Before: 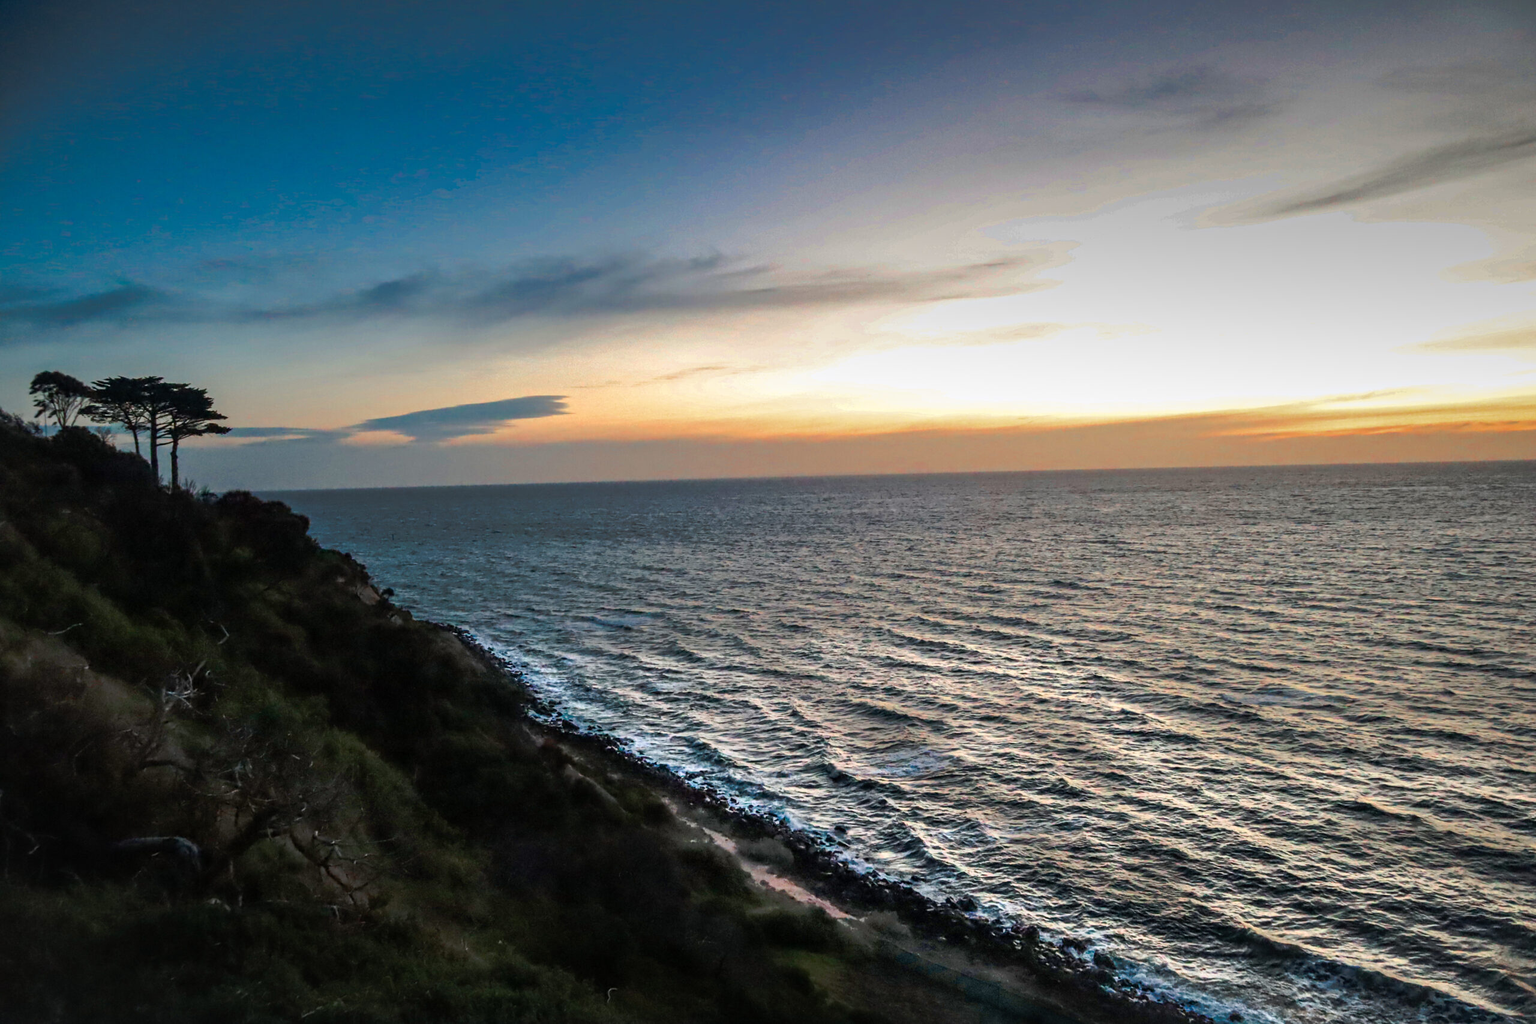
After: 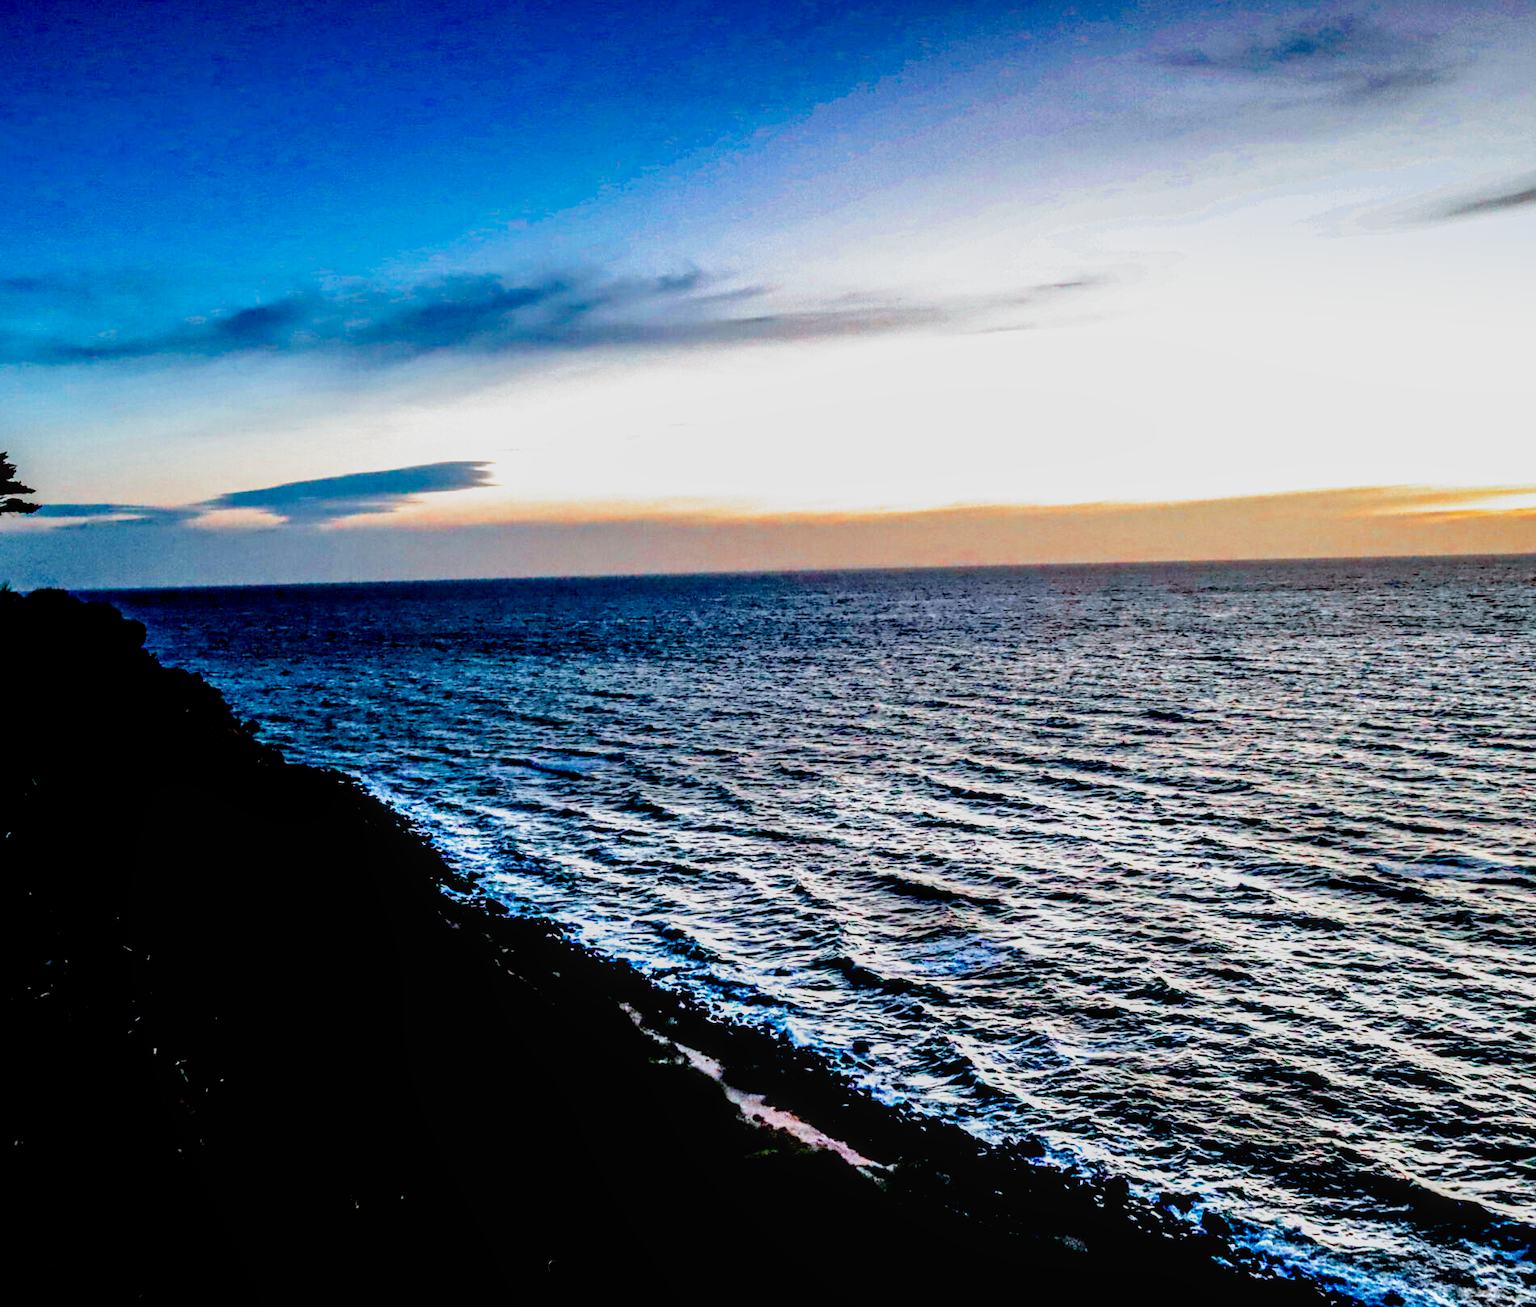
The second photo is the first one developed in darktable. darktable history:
crop and rotate: left 13.15%, top 5.251%, right 12.609%
filmic rgb: middle gray luminance 8.8%, black relative exposure -6.3 EV, white relative exposure 2.7 EV, threshold 6 EV, target black luminance 0%, hardness 4.74, latitude 73.47%, contrast 1.332, shadows ↔ highlights balance 10.13%, add noise in highlights 0, preserve chrominance no, color science v3 (2019), use custom middle-gray values true, iterations of high-quality reconstruction 0, contrast in highlights soft, enable highlight reconstruction true
shadows and highlights: radius 121.13, shadows 21.4, white point adjustment -9.72, highlights -14.39, soften with gaussian
contrast equalizer: octaves 7, y [[0.6 ×6], [0.55 ×6], [0 ×6], [0 ×6], [0 ×6]], mix 0.15
color calibration: x 0.38, y 0.39, temperature 4086.04 K
exposure: black level correction 0.046, exposure -0.228 EV, compensate highlight preservation false
local contrast: detail 130%
